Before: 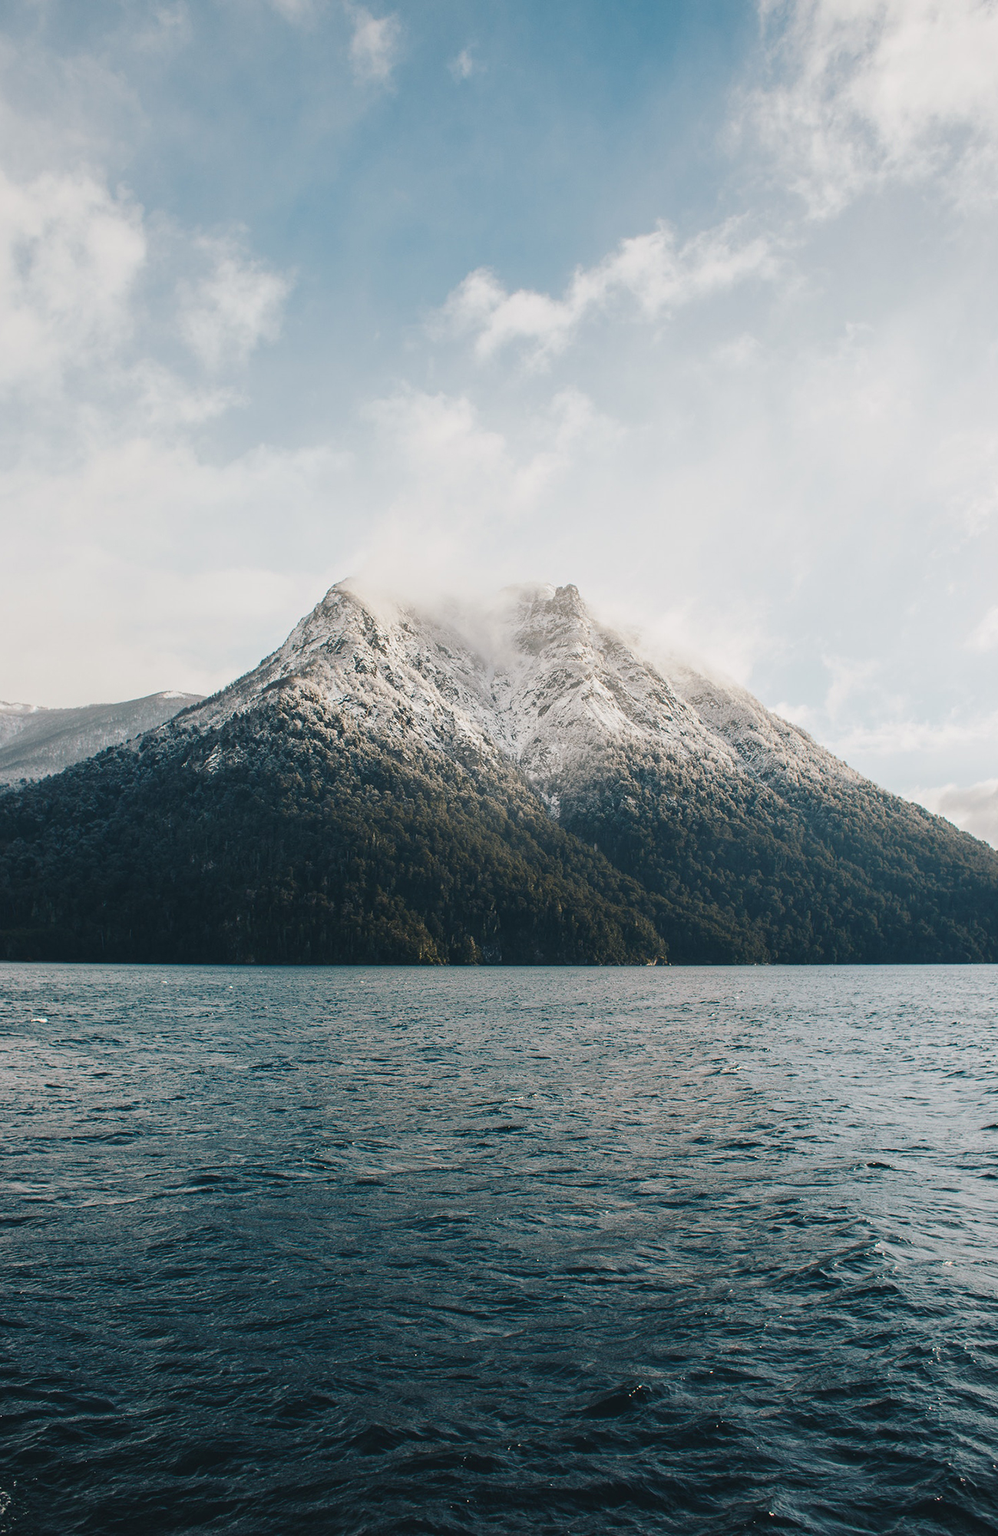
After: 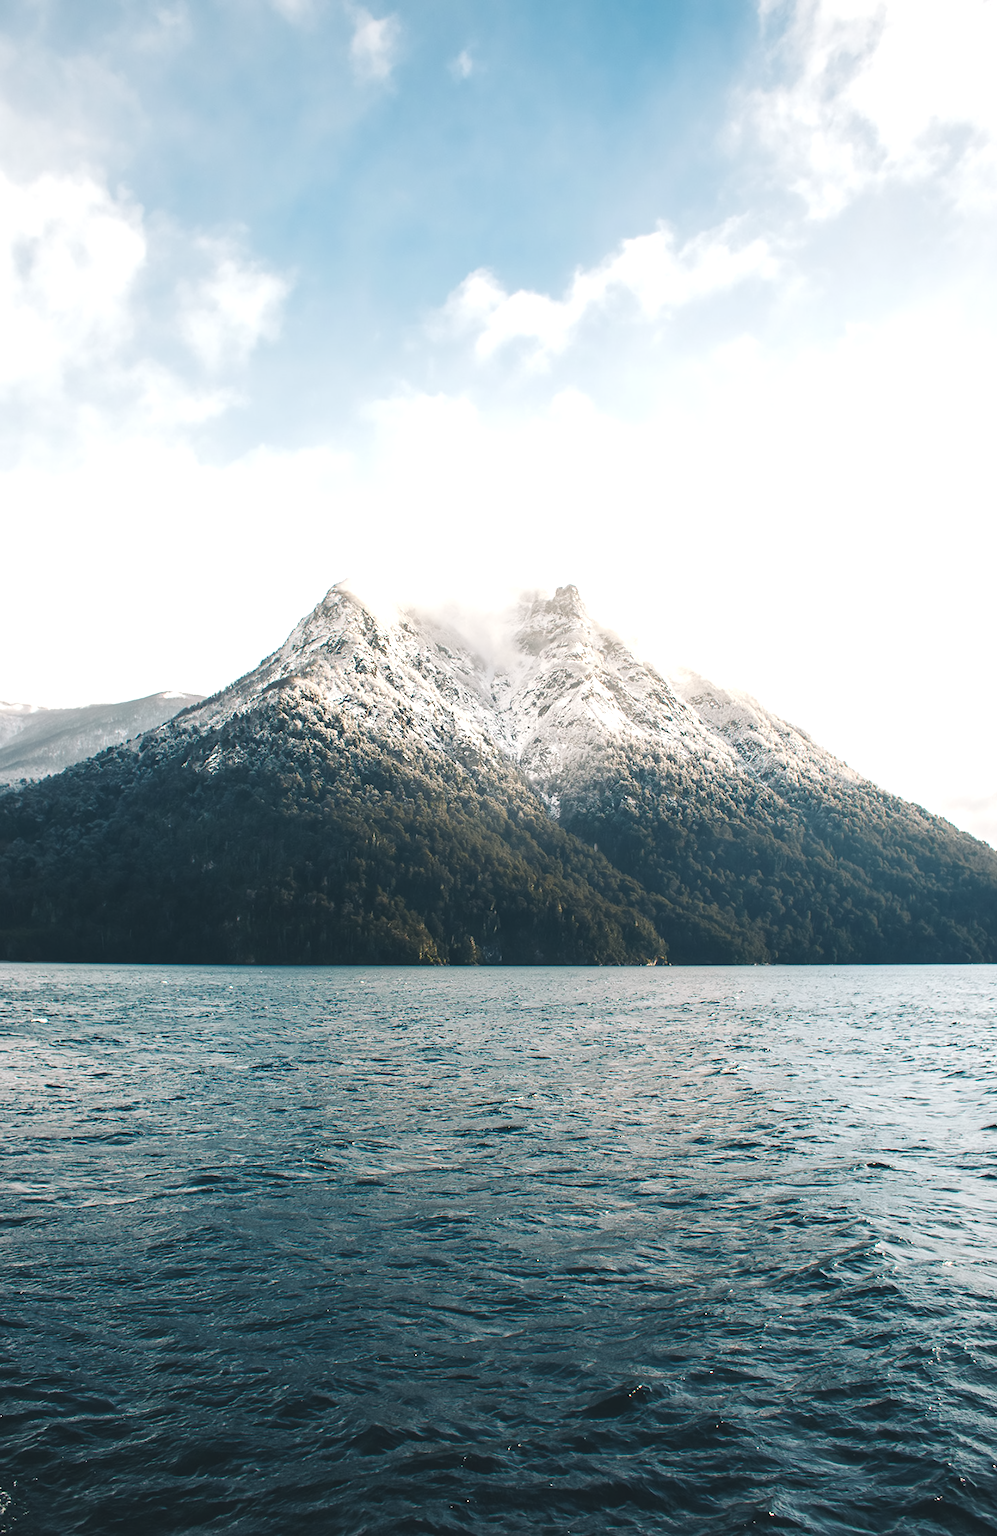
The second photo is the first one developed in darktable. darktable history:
exposure: exposure 0.7 EV, compensate highlight preservation false
astrophoto denoise: on, module defaults | blend: blend mode normal, opacity 50%; mask: uniform (no mask)
